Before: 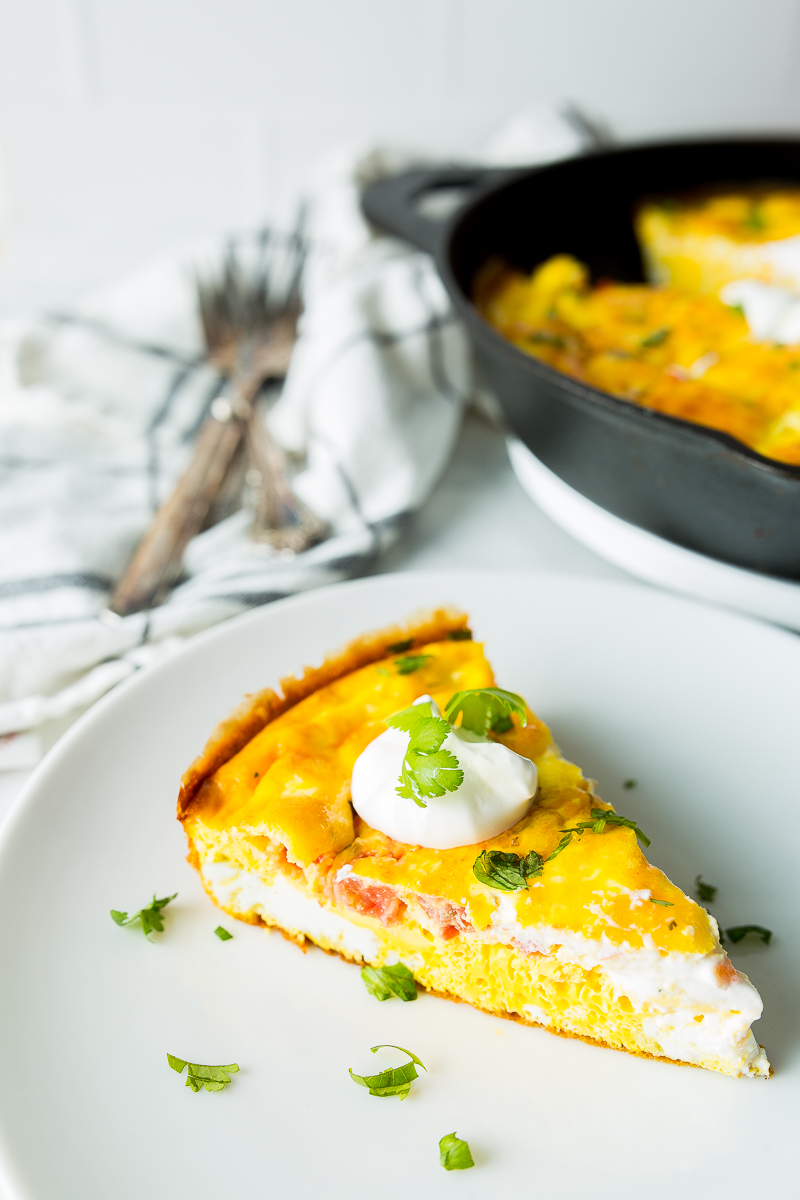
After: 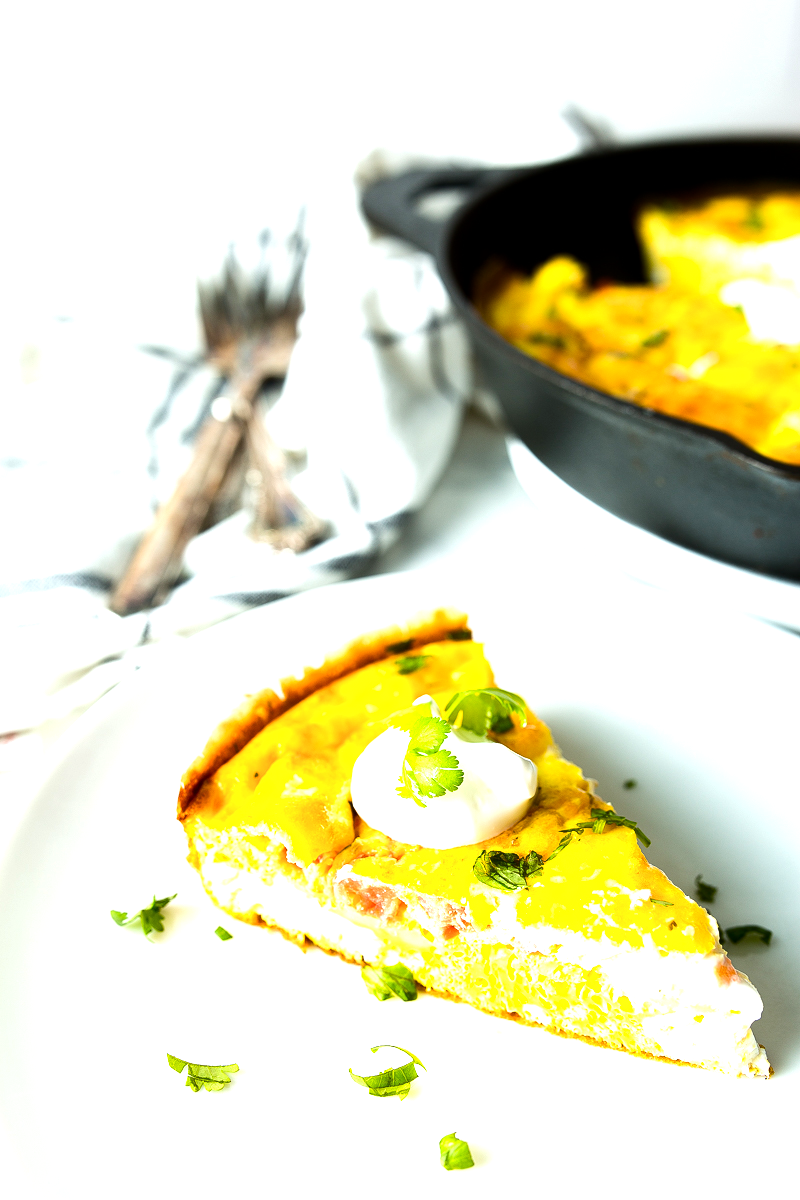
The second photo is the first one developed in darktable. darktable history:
color balance rgb: linear chroma grading › global chroma 14.547%, perceptual saturation grading › global saturation 0.086%, perceptual saturation grading › highlights -15.093%, perceptual saturation grading › shadows 24.475%, perceptual brilliance grading › global brilliance 3.345%, global vibrance 14.695%
tone equalizer: -8 EV -0.712 EV, -7 EV -0.677 EV, -6 EV -0.613 EV, -5 EV -0.413 EV, -3 EV 0.397 EV, -2 EV 0.6 EV, -1 EV 0.683 EV, +0 EV 0.774 EV, edges refinement/feathering 500, mask exposure compensation -1.24 EV, preserve details no
color correction: highlights b* 0.044
